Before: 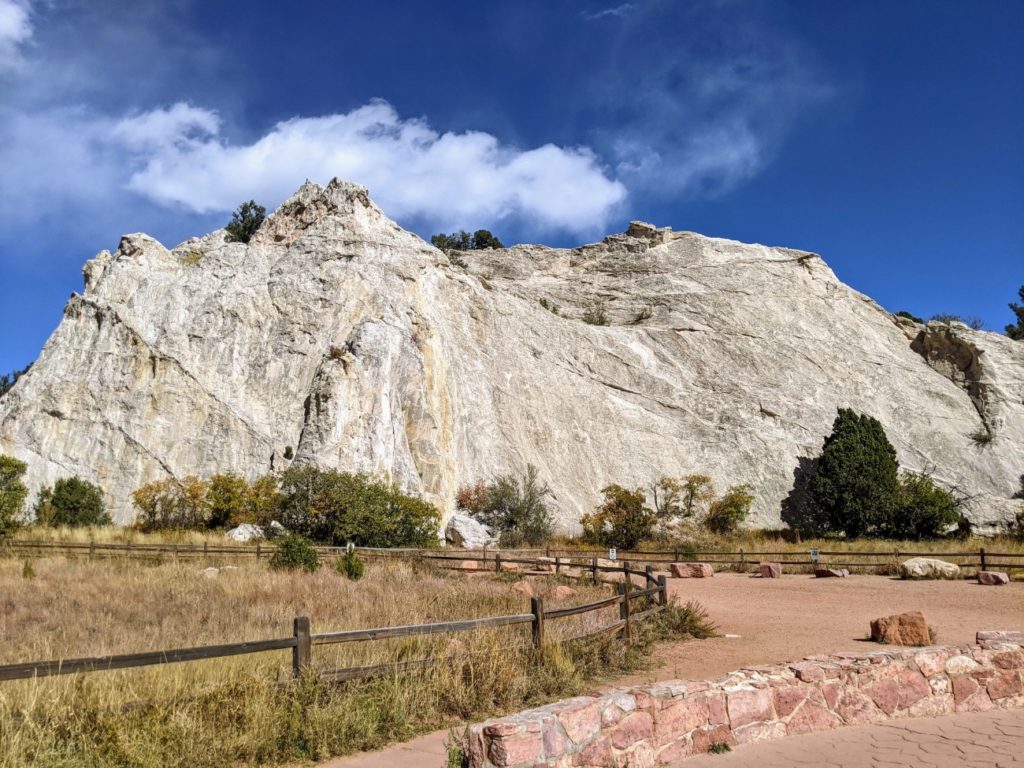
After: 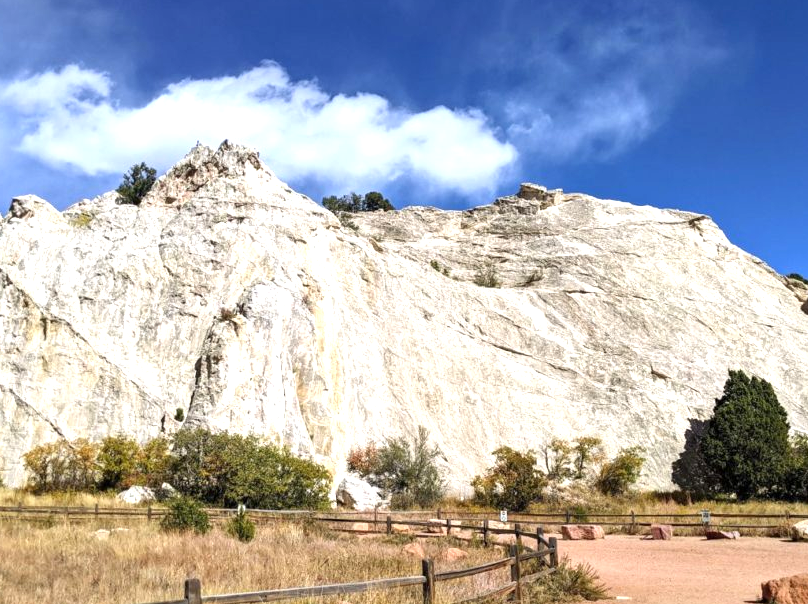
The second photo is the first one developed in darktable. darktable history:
crop and rotate: left 10.668%, top 5.039%, right 10.38%, bottom 16.209%
exposure: exposure 0.726 EV, compensate highlight preservation false
